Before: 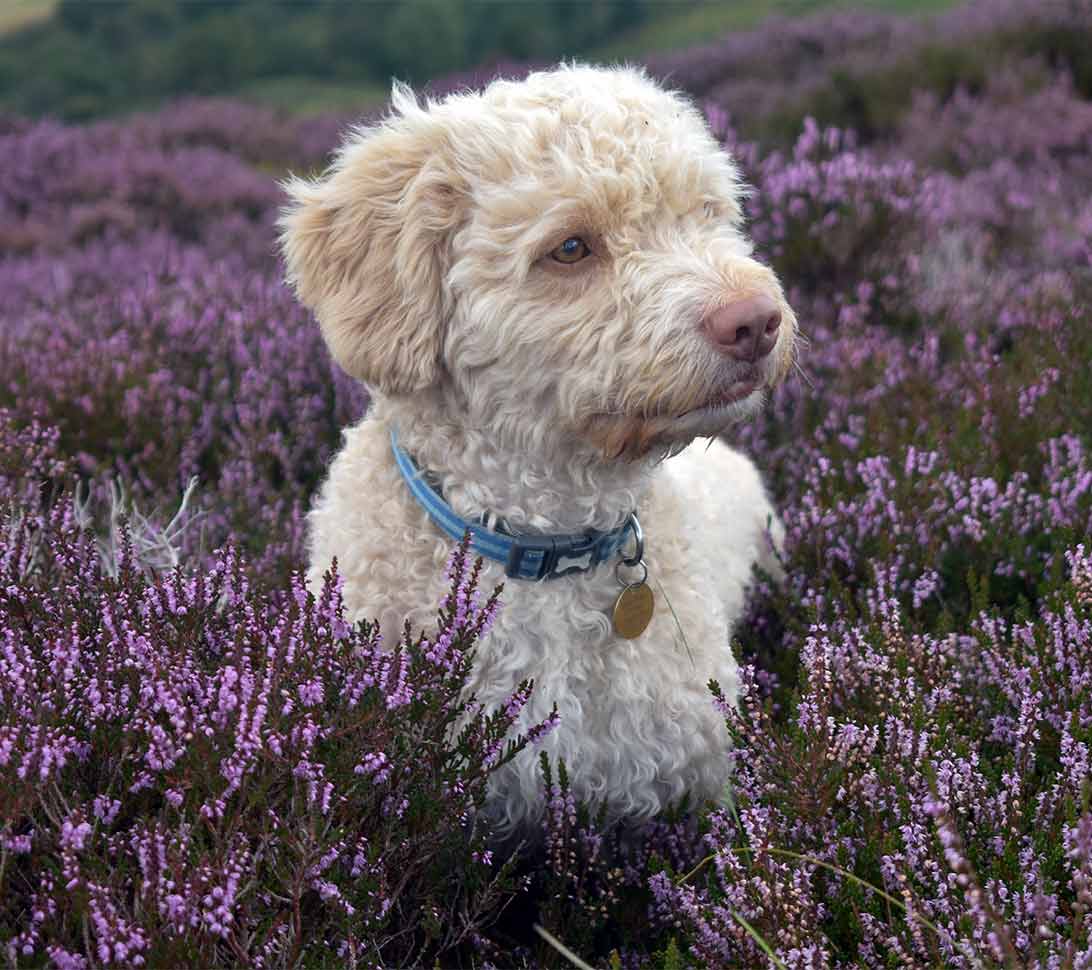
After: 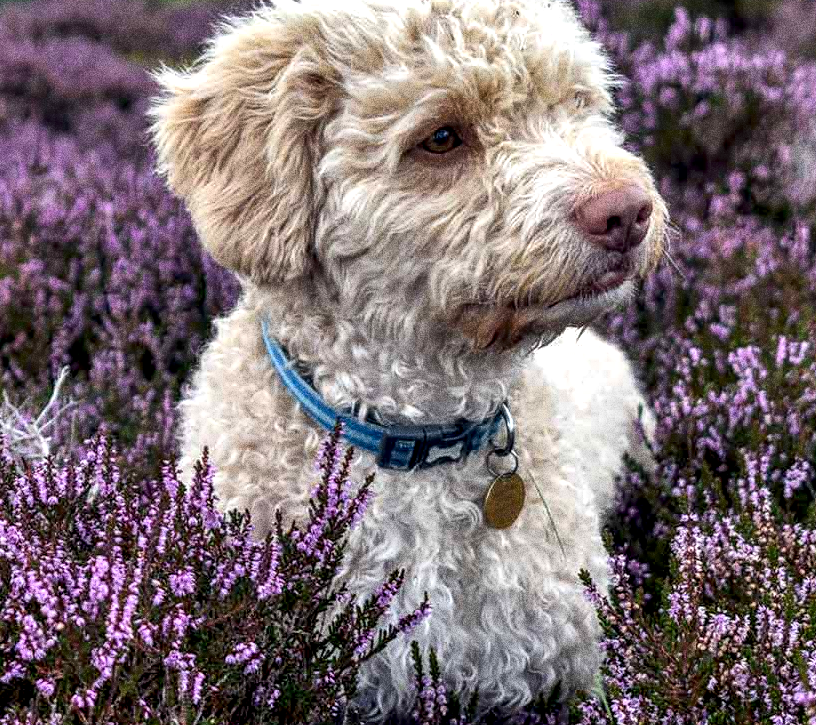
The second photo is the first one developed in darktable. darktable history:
shadows and highlights: soften with gaussian
local contrast: highlights 19%, detail 186%
crop and rotate: left 11.831%, top 11.346%, right 13.429%, bottom 13.899%
color contrast: green-magenta contrast 1.2, blue-yellow contrast 1.2
grain: coarseness 10.62 ISO, strength 55.56%
